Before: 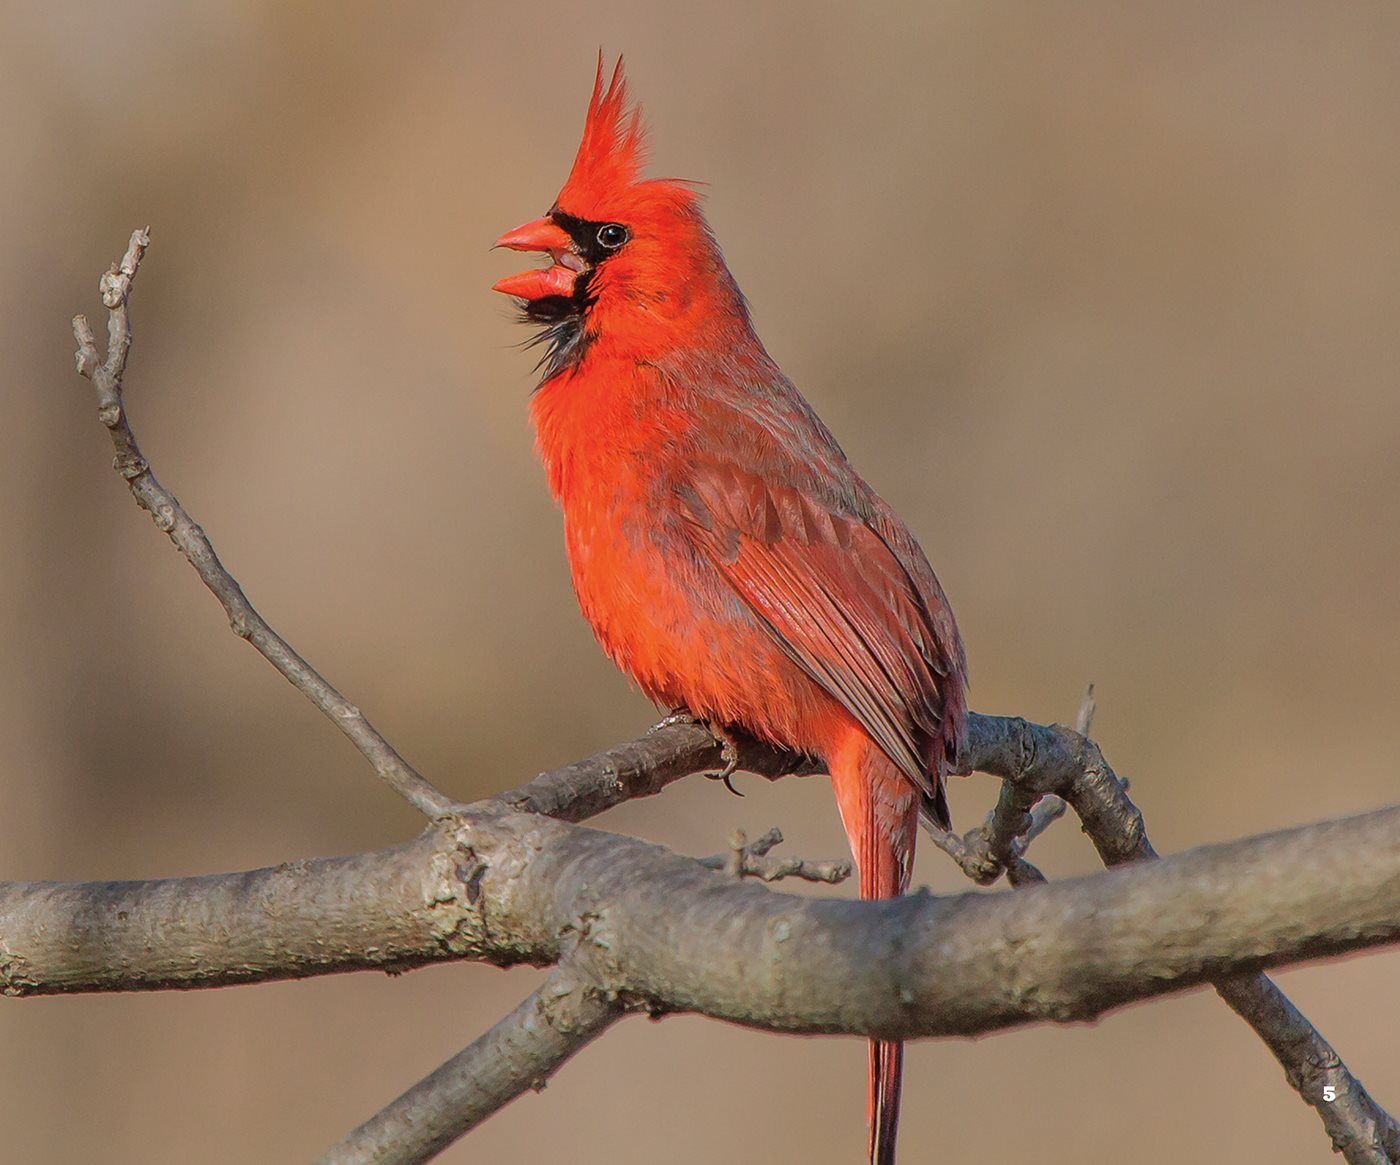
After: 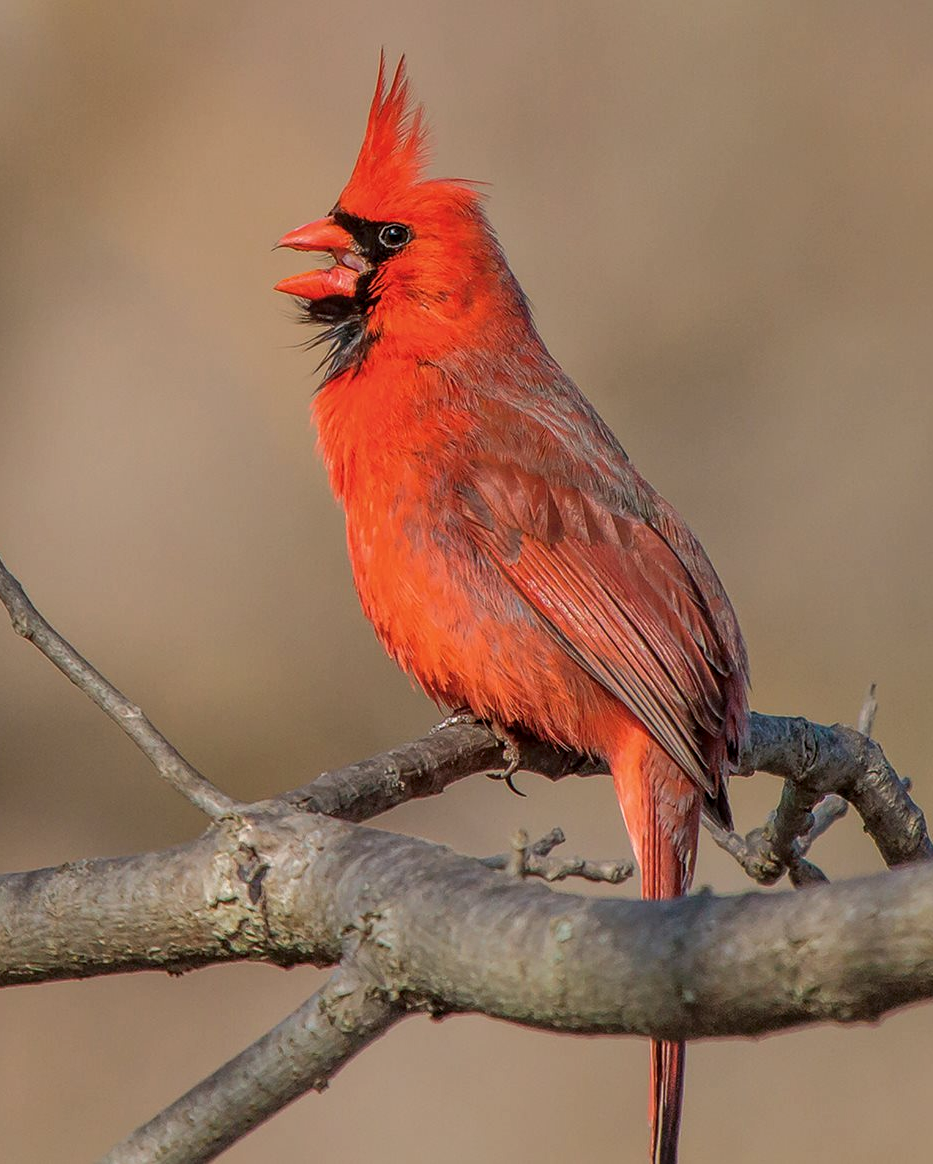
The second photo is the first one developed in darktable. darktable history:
tone equalizer: edges refinement/feathering 500, mask exposure compensation -1.57 EV, preserve details no
crop and rotate: left 15.602%, right 17.714%
local contrast: on, module defaults
